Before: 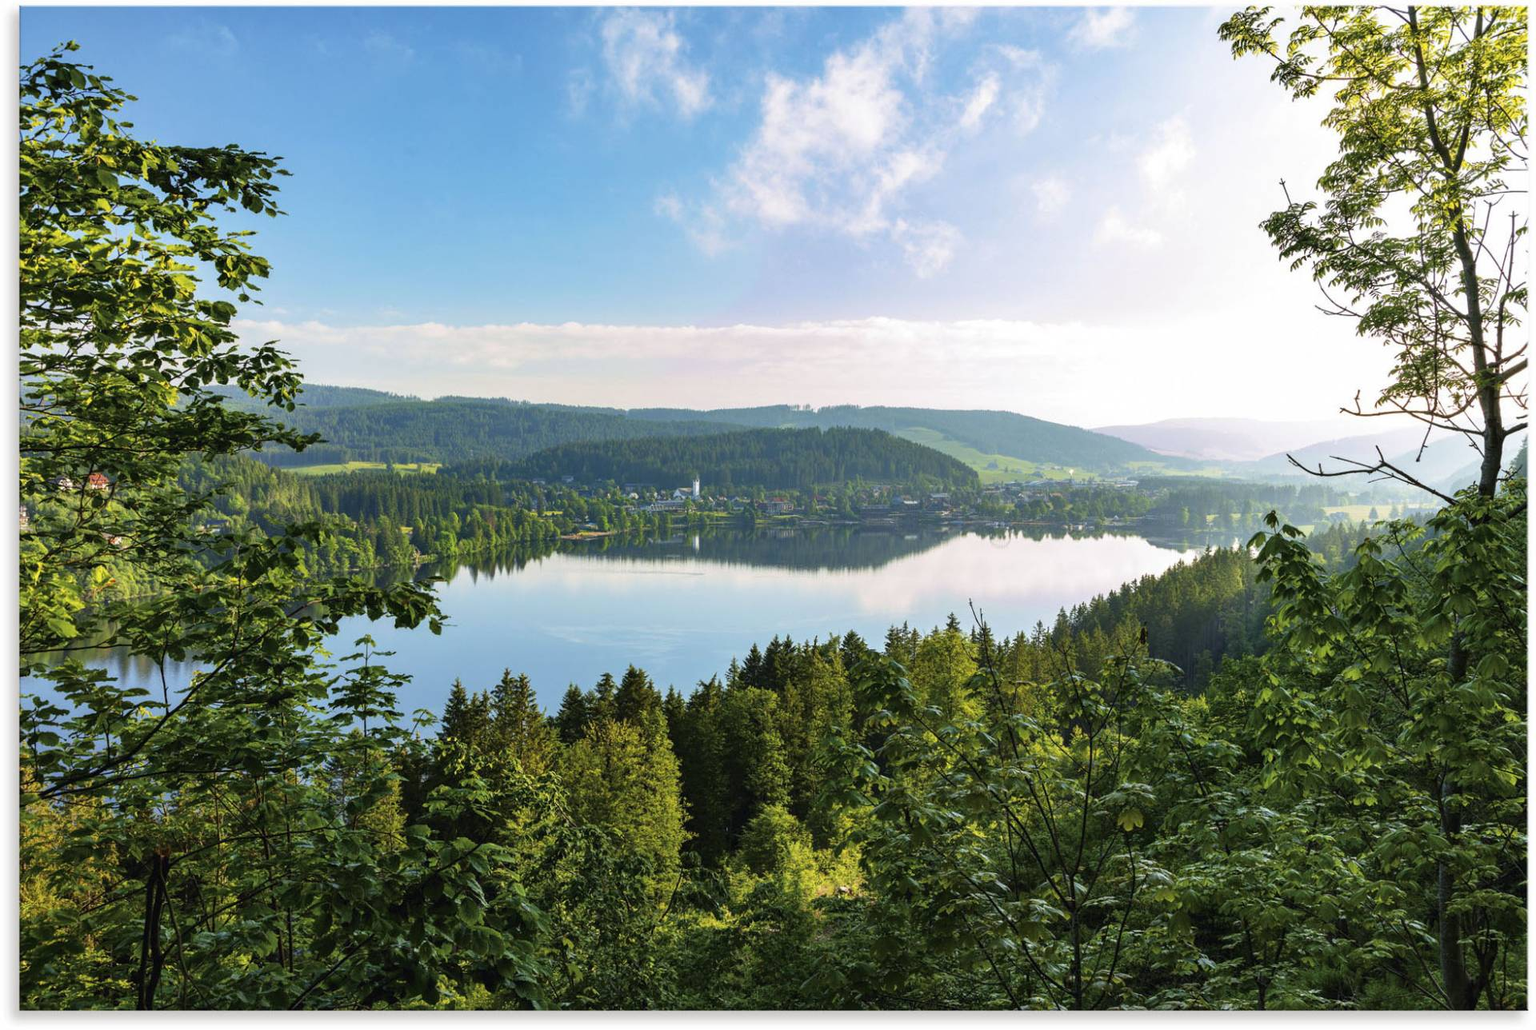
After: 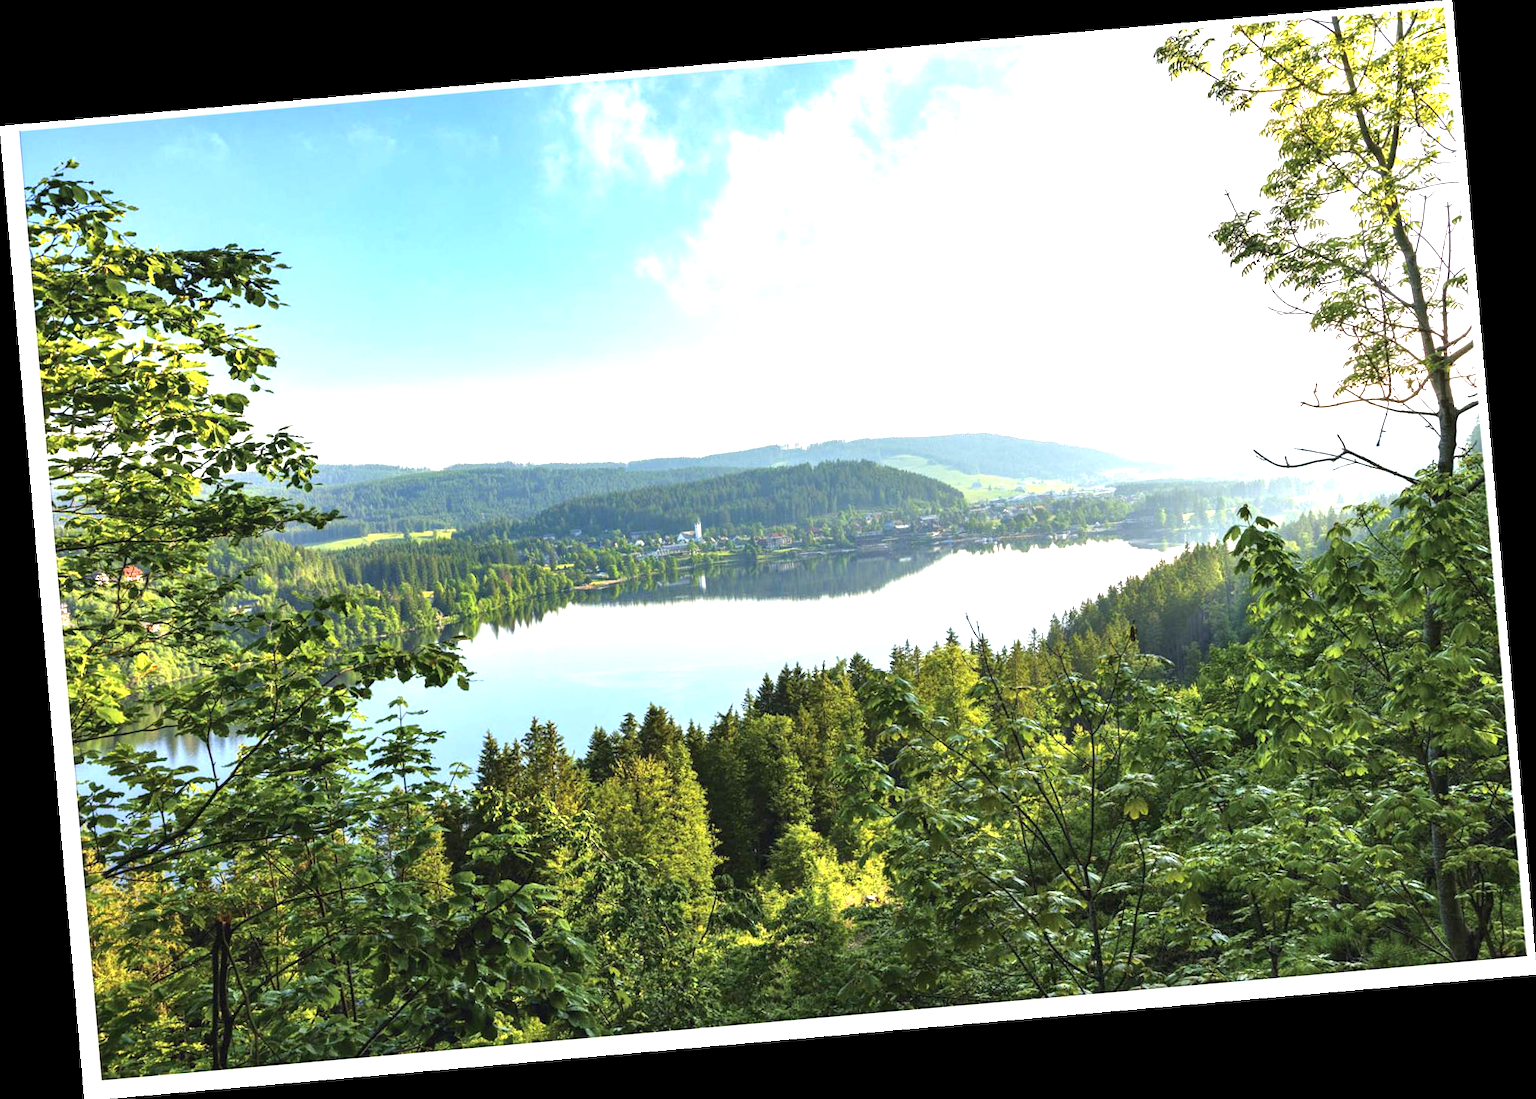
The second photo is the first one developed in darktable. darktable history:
rotate and perspective: rotation -4.98°, automatic cropping off
exposure: exposure 1.137 EV, compensate highlight preservation false
